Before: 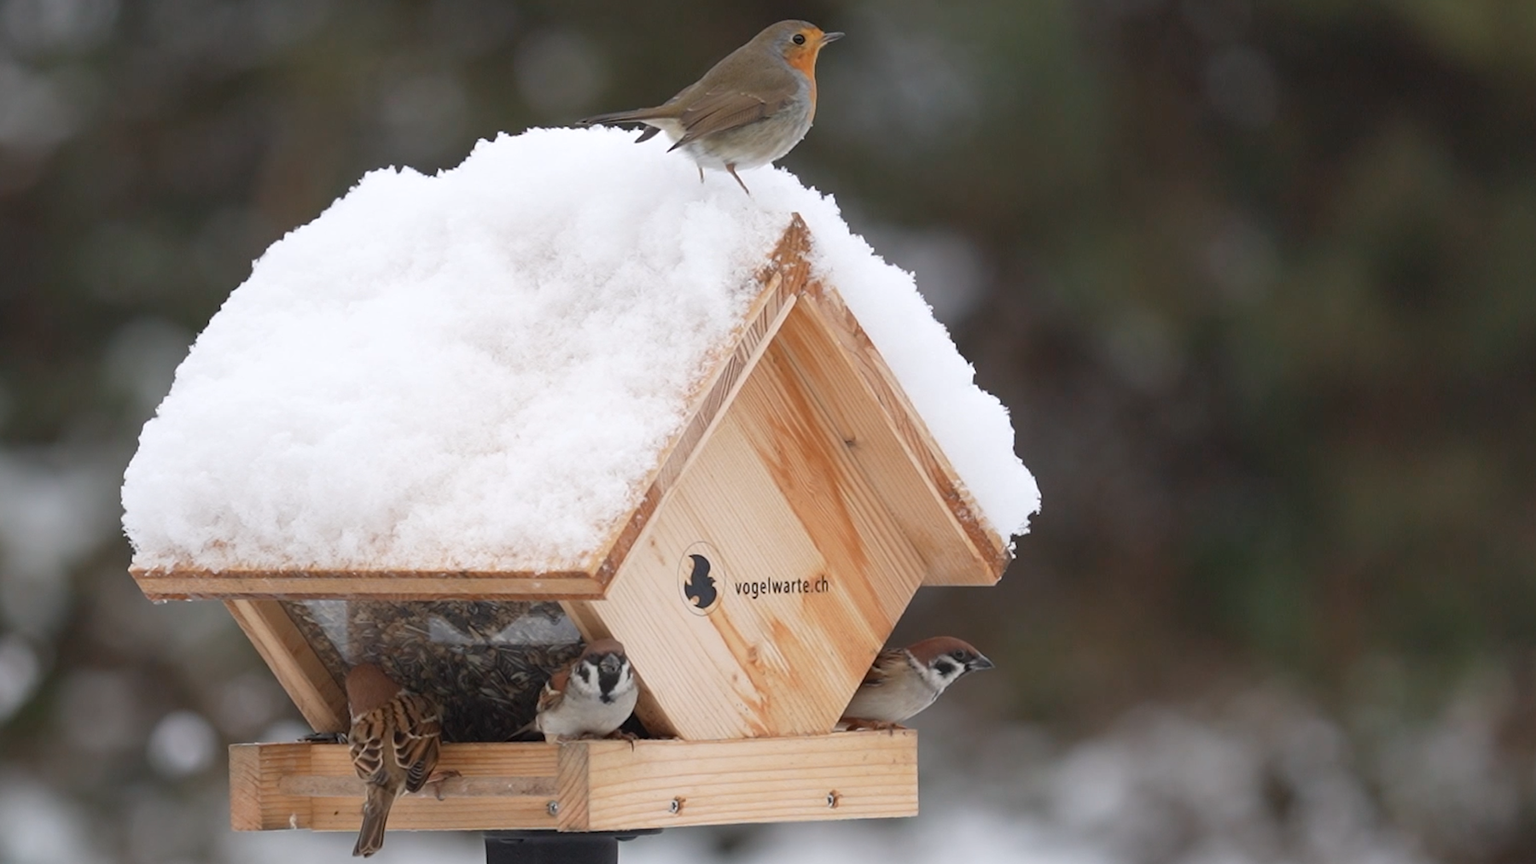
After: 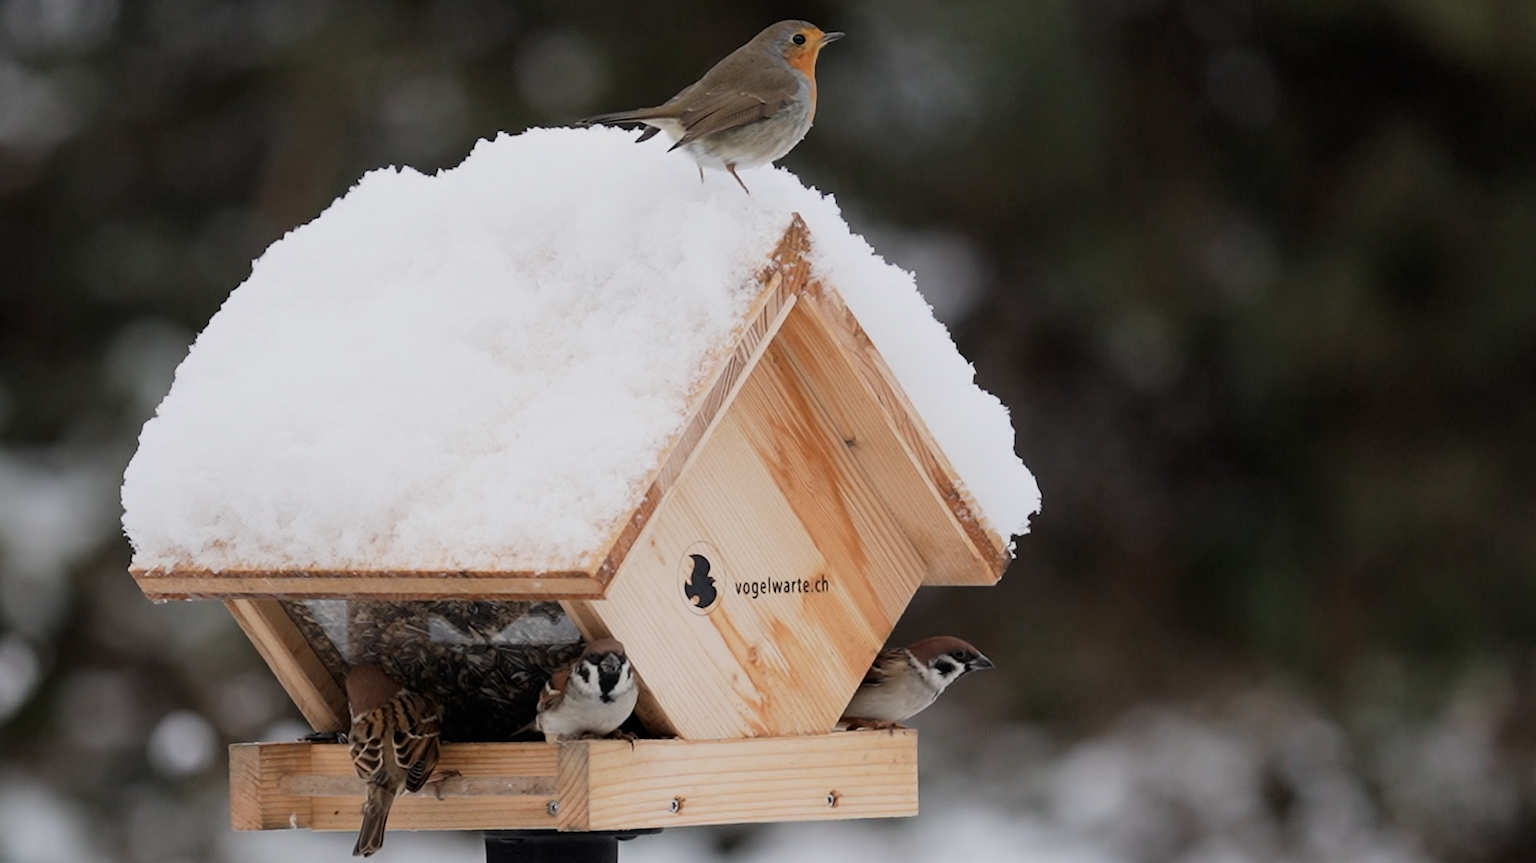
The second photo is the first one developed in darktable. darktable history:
filmic rgb: black relative exposure -7.65 EV, white relative exposure 4.56 EV, hardness 3.61, contrast 1.25
contrast brightness saturation: contrast 0.03, brightness -0.04
